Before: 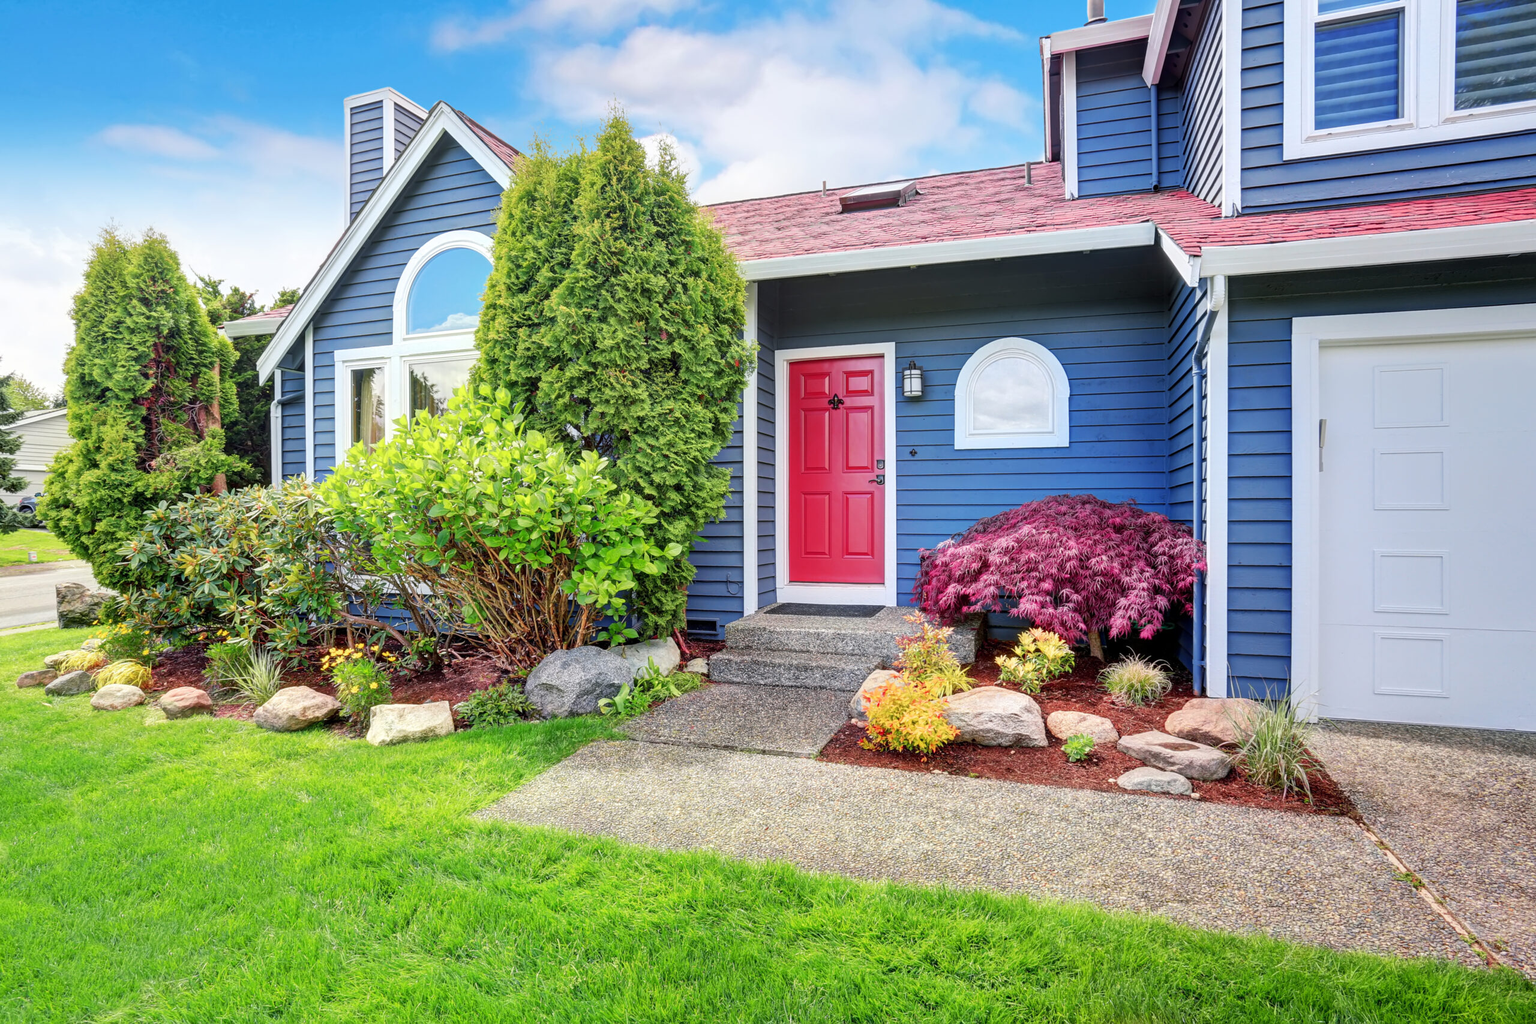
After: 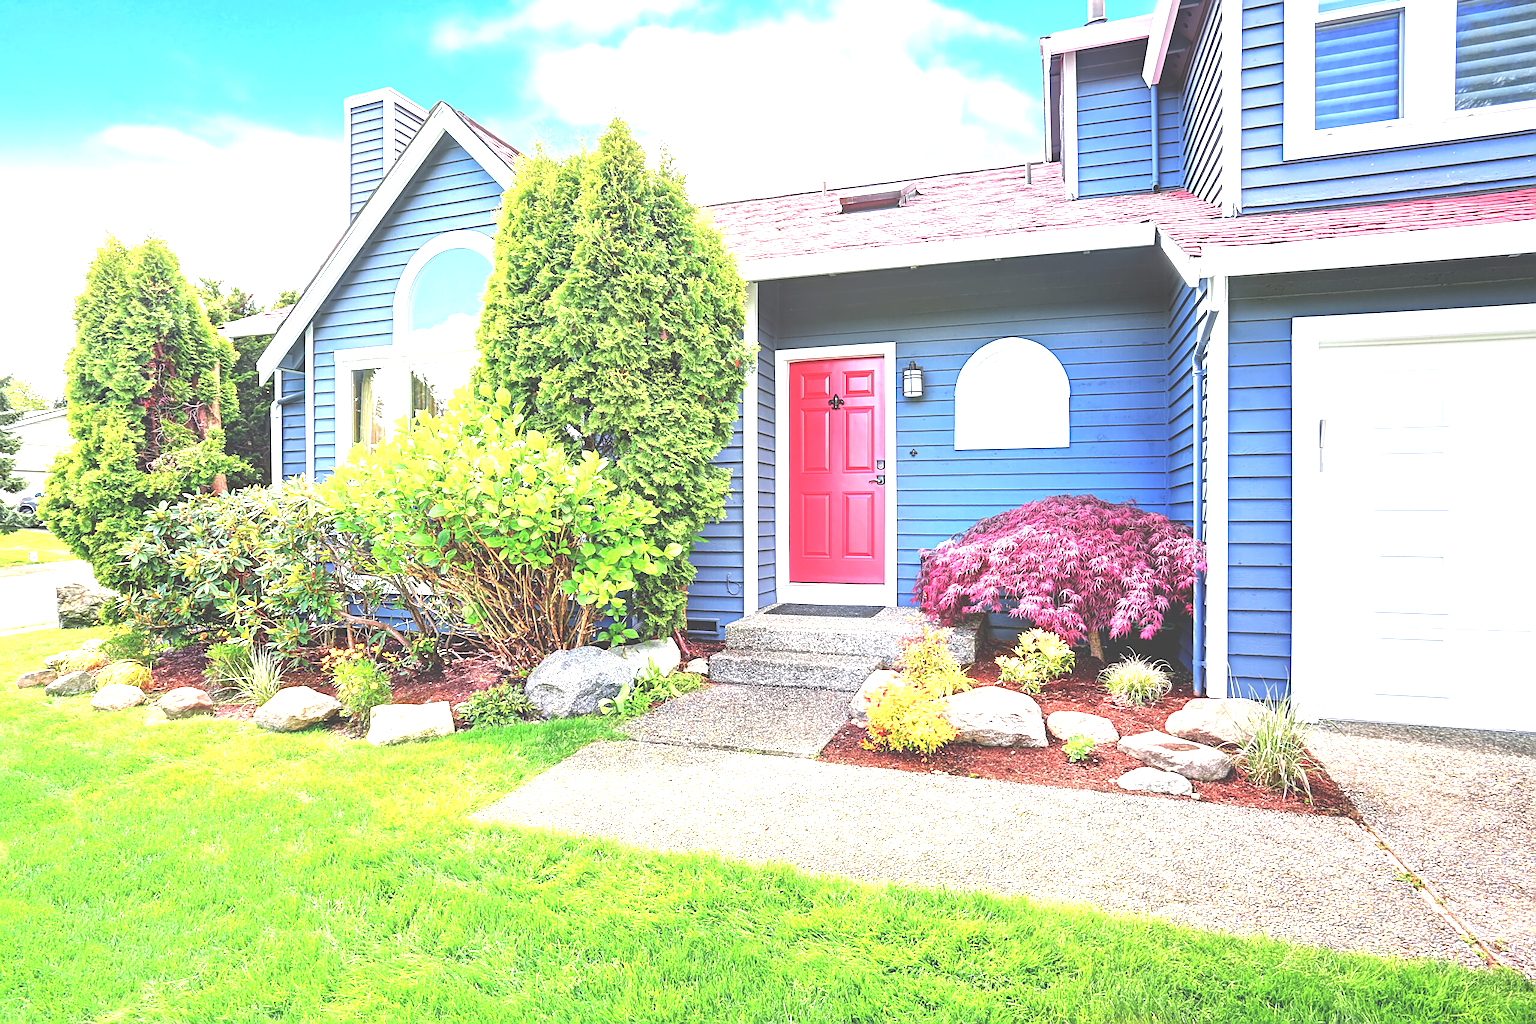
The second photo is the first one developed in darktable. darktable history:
sharpen: on, module defaults
exposure: black level correction -0.023, exposure 1.396 EV, compensate highlight preservation false
